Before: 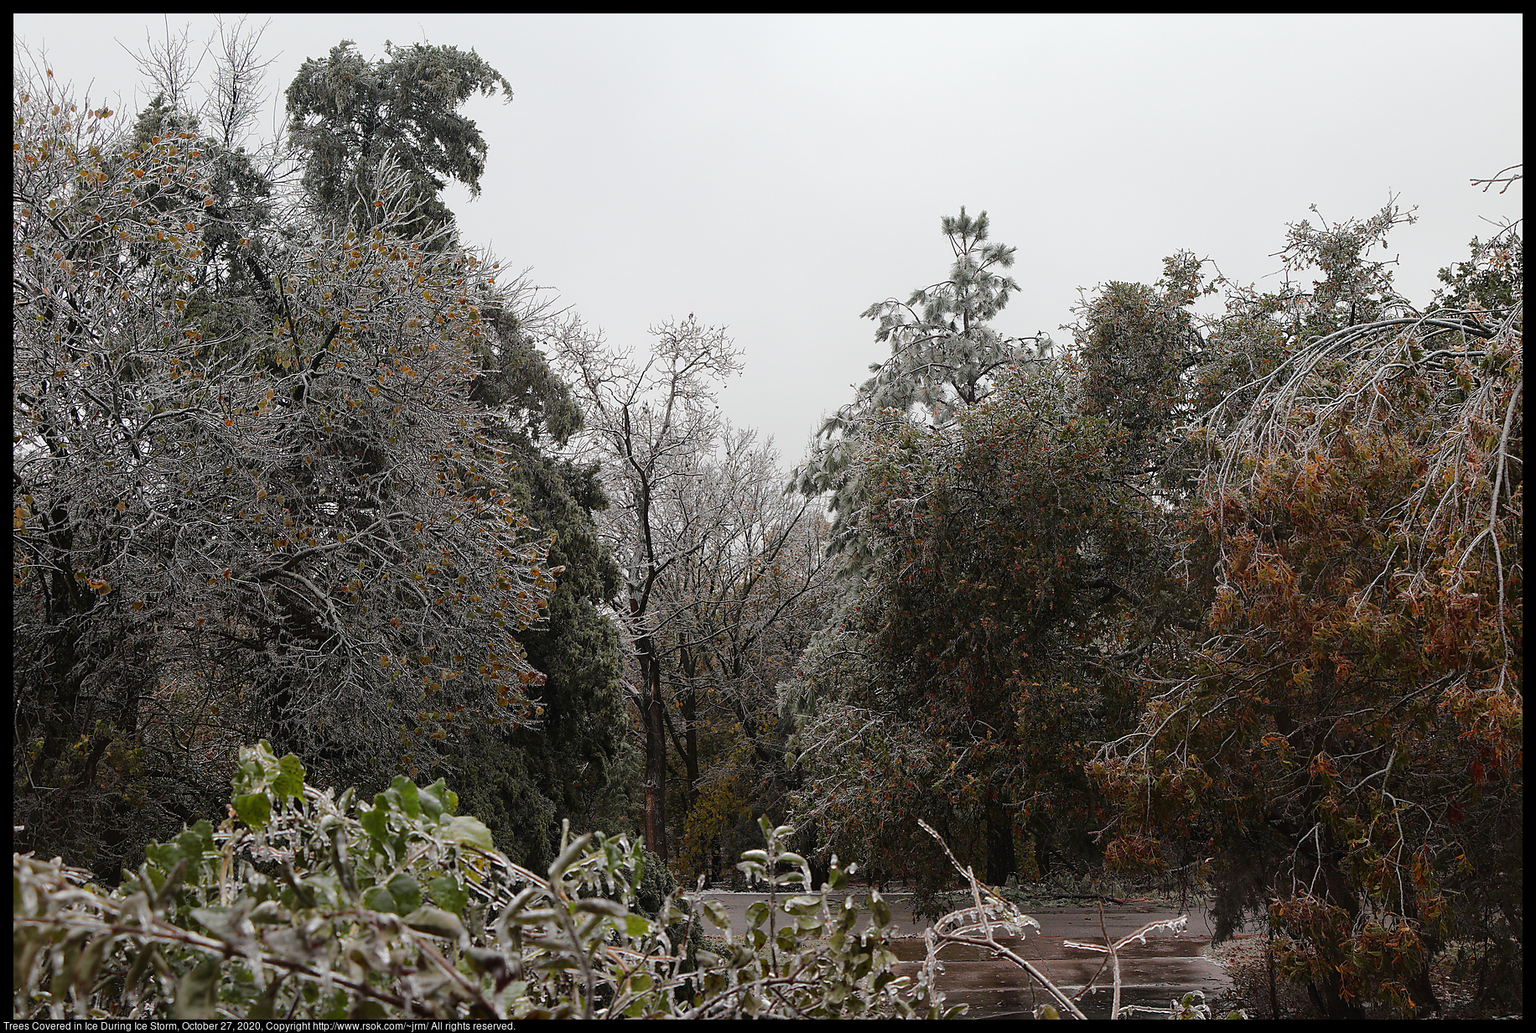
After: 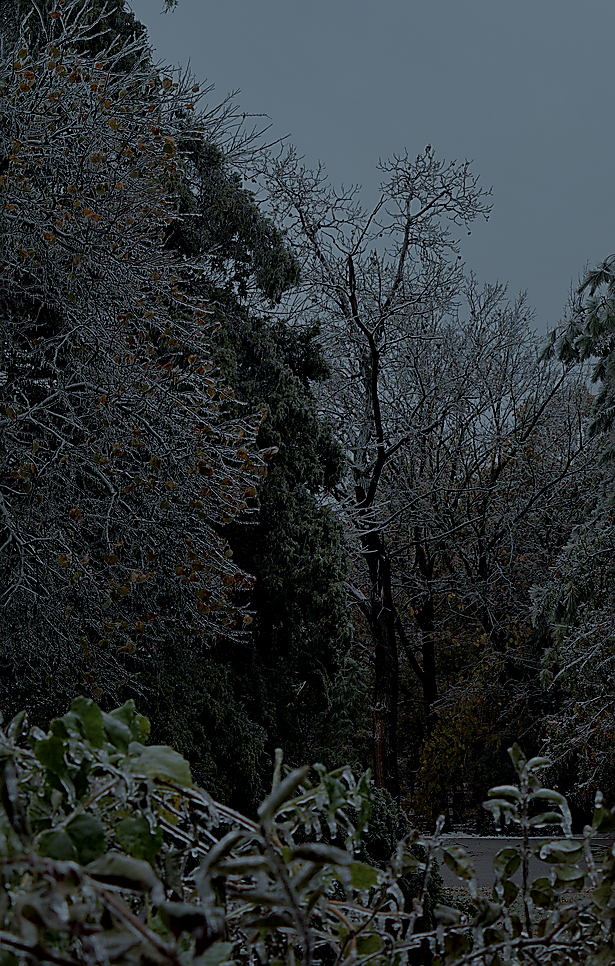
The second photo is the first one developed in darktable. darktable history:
color calibration: illuminant F (fluorescent), F source F9 (Cool White Deluxe 4150 K) – high CRI, x 0.374, y 0.373, temperature 4148.61 K
sharpen: on, module defaults
local contrast: mode bilateral grid, contrast 19, coarseness 51, detail 132%, midtone range 0.2
exposure: exposure -2.369 EV, compensate highlight preservation false
crop and rotate: left 21.647%, top 18.579%, right 44.733%, bottom 2.984%
velvia: on, module defaults
contrast equalizer: y [[0.46, 0.454, 0.451, 0.451, 0.455, 0.46], [0.5 ×6], [0.5 ×6], [0 ×6], [0 ×6]], mix -0.188
